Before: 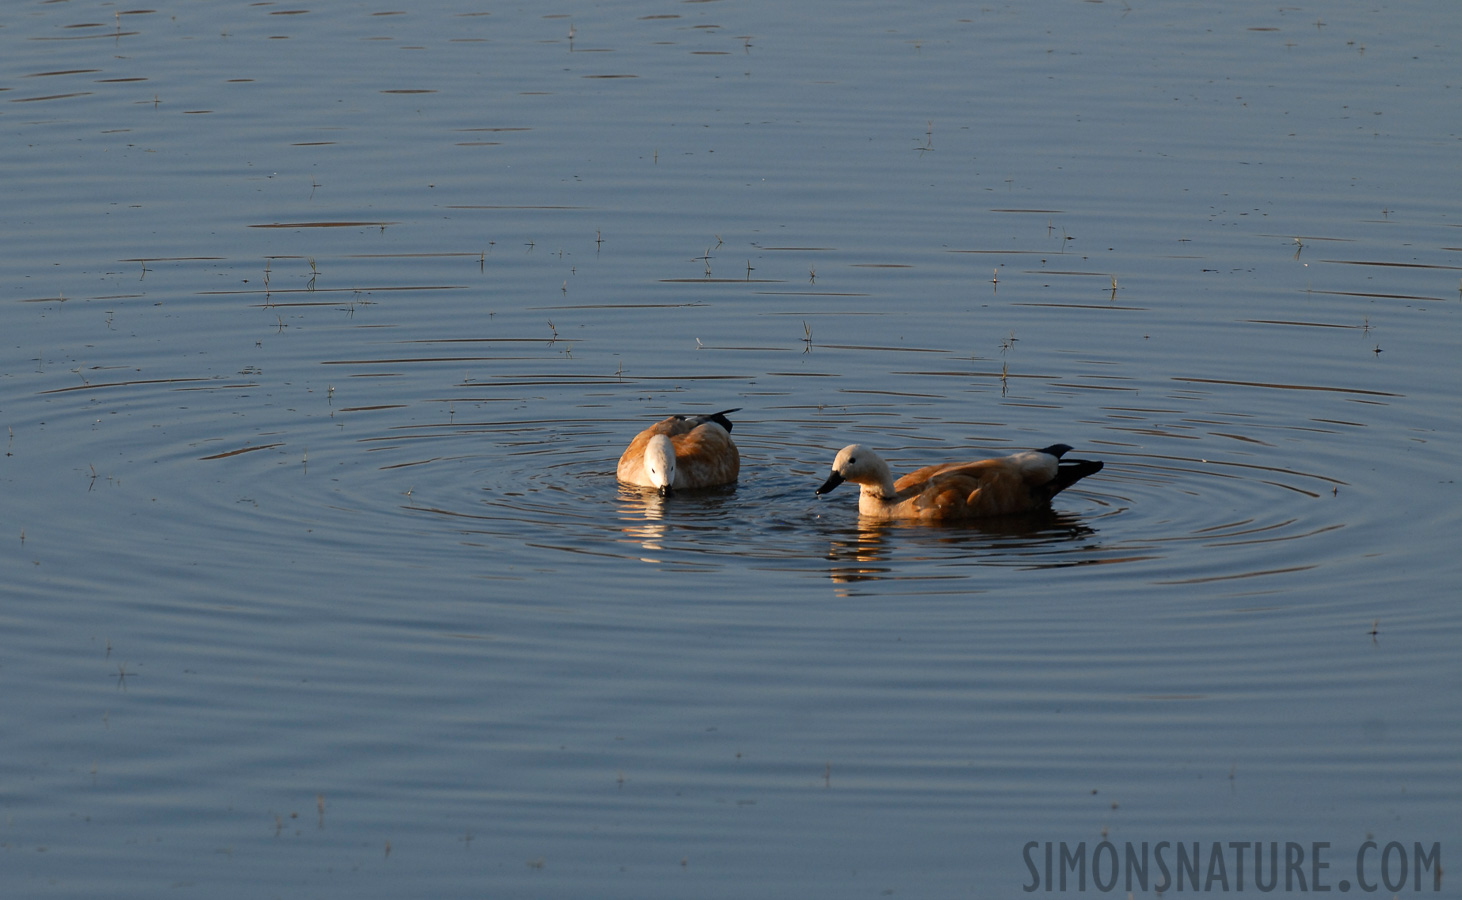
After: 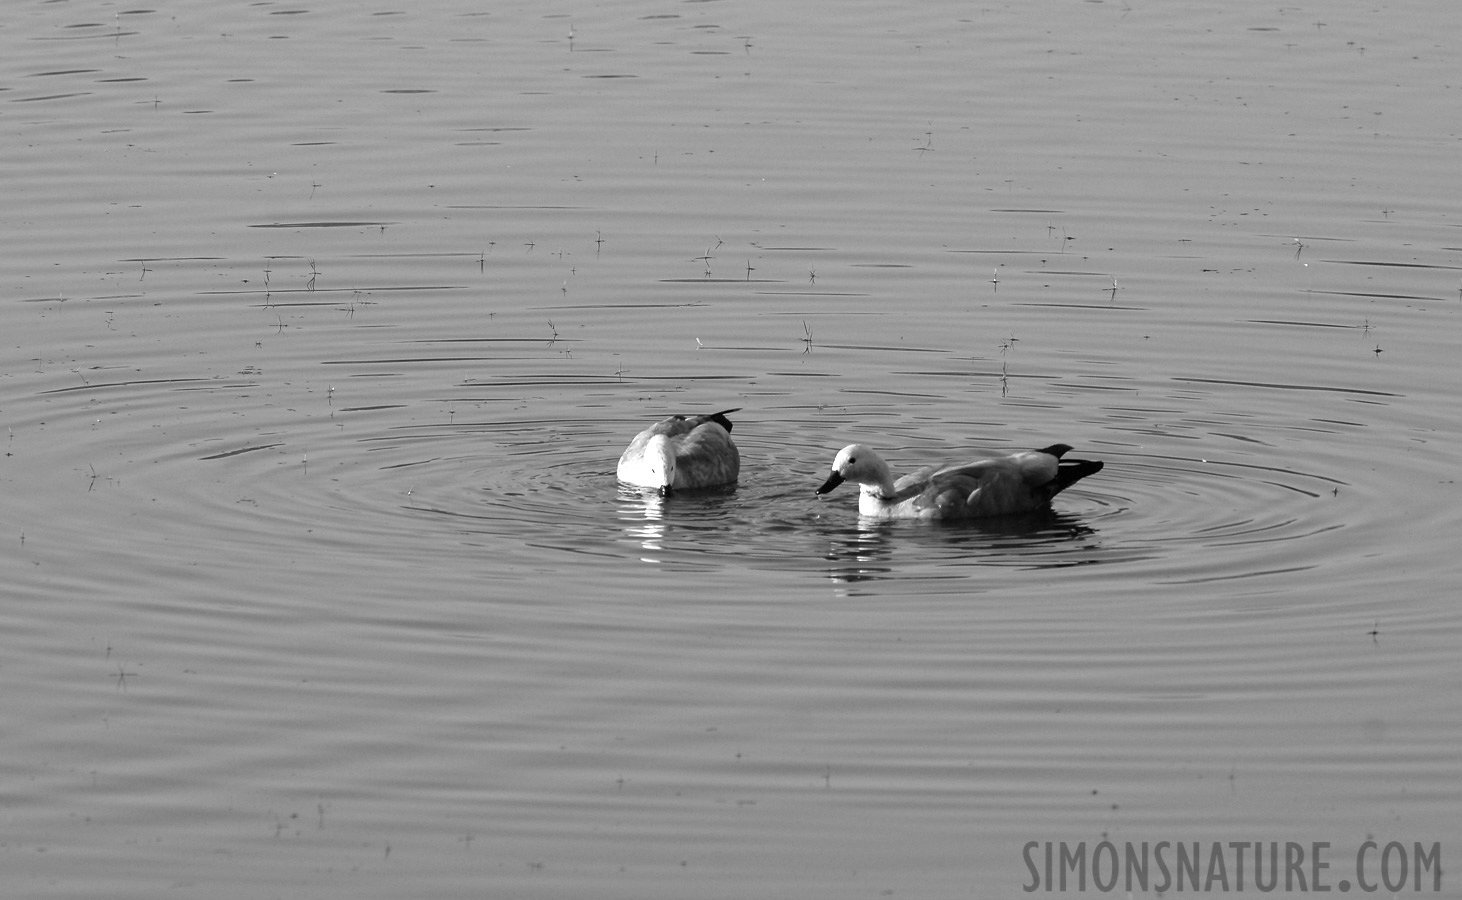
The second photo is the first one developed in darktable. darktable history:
monochrome: on, module defaults
exposure: exposure 0.999 EV, compensate highlight preservation false
